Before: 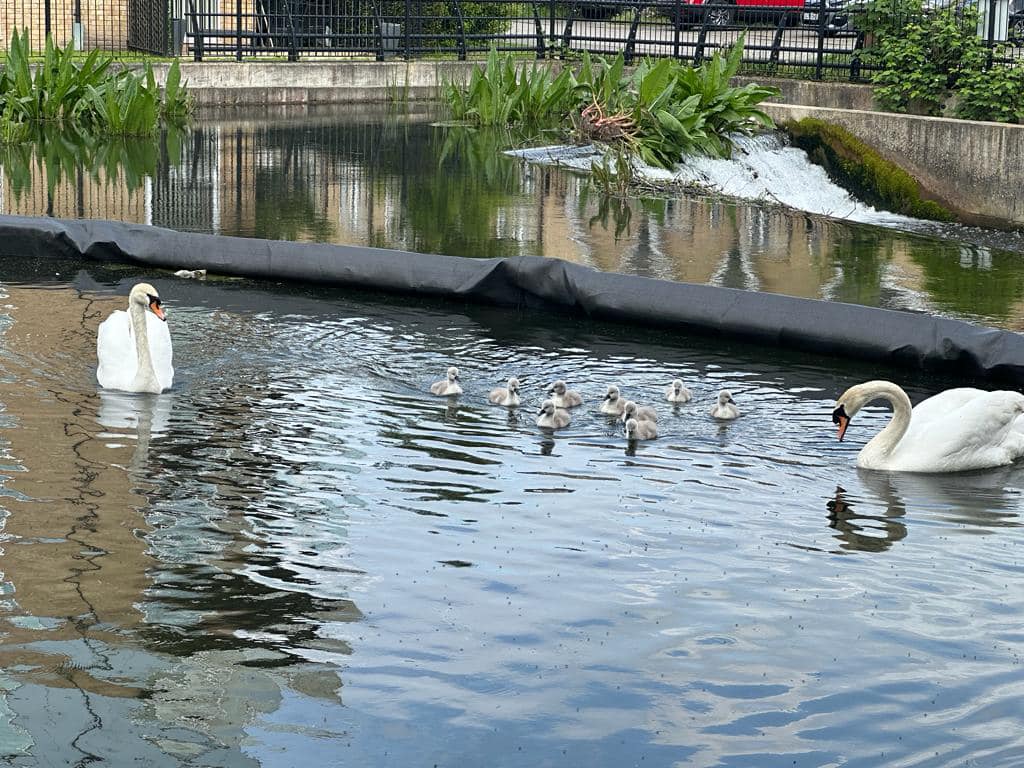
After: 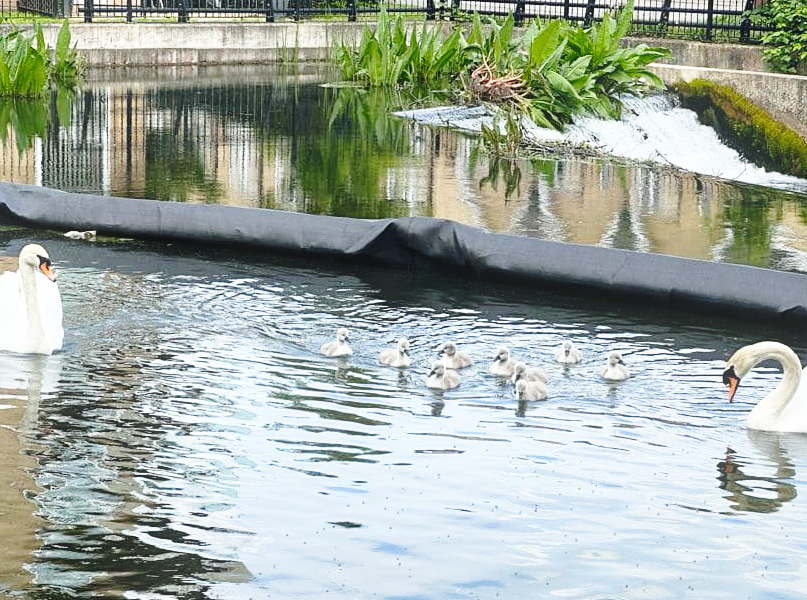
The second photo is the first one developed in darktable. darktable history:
base curve: curves: ch0 [(0, 0) (0.028, 0.03) (0.121, 0.232) (0.46, 0.748) (0.859, 0.968) (1, 1)], preserve colors none
crop and rotate: left 10.77%, top 5.1%, right 10.41%, bottom 16.76%
bloom: size 13.65%, threshold 98.39%, strength 4.82%
color balance: mode lift, gamma, gain (sRGB)
tone equalizer: -8 EV -0.55 EV
